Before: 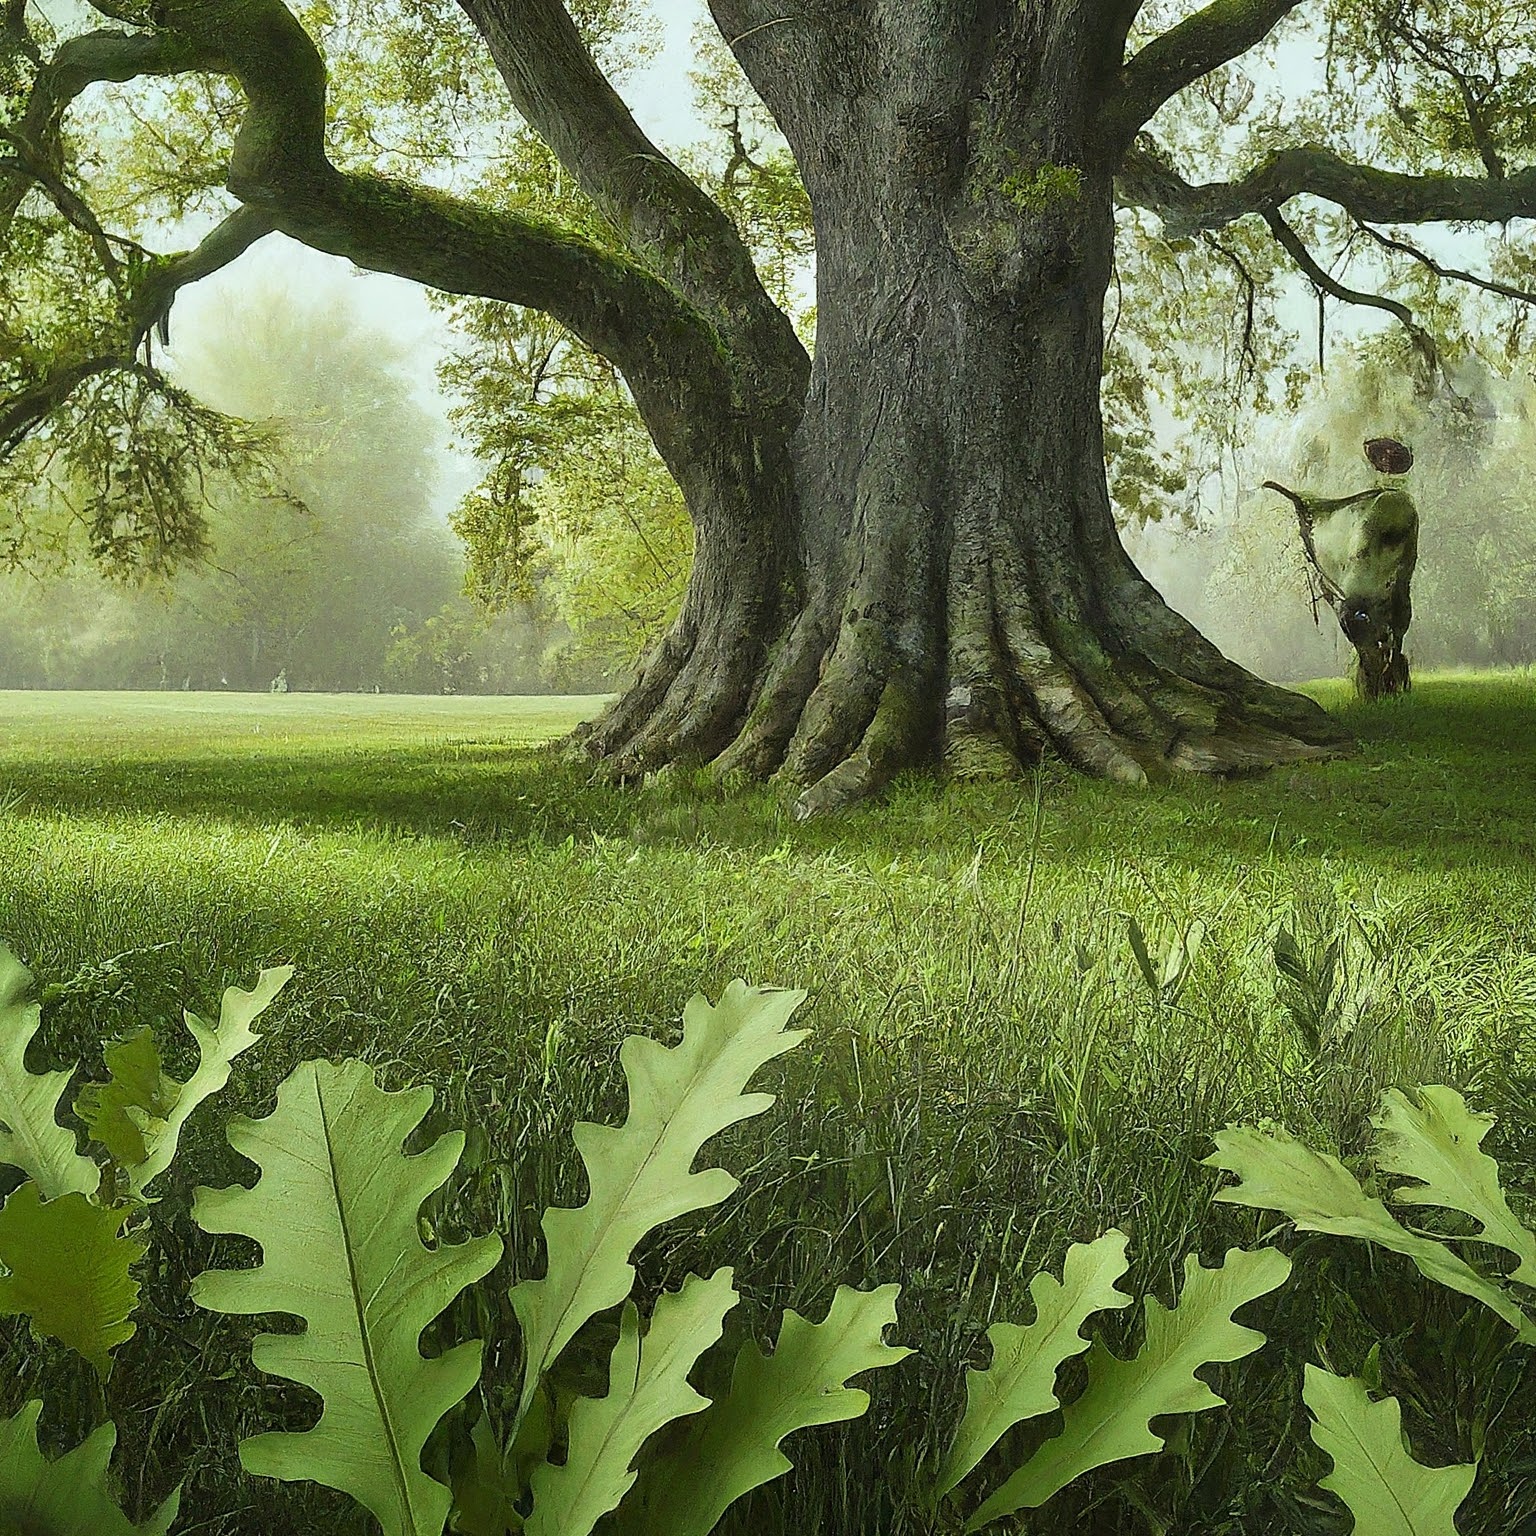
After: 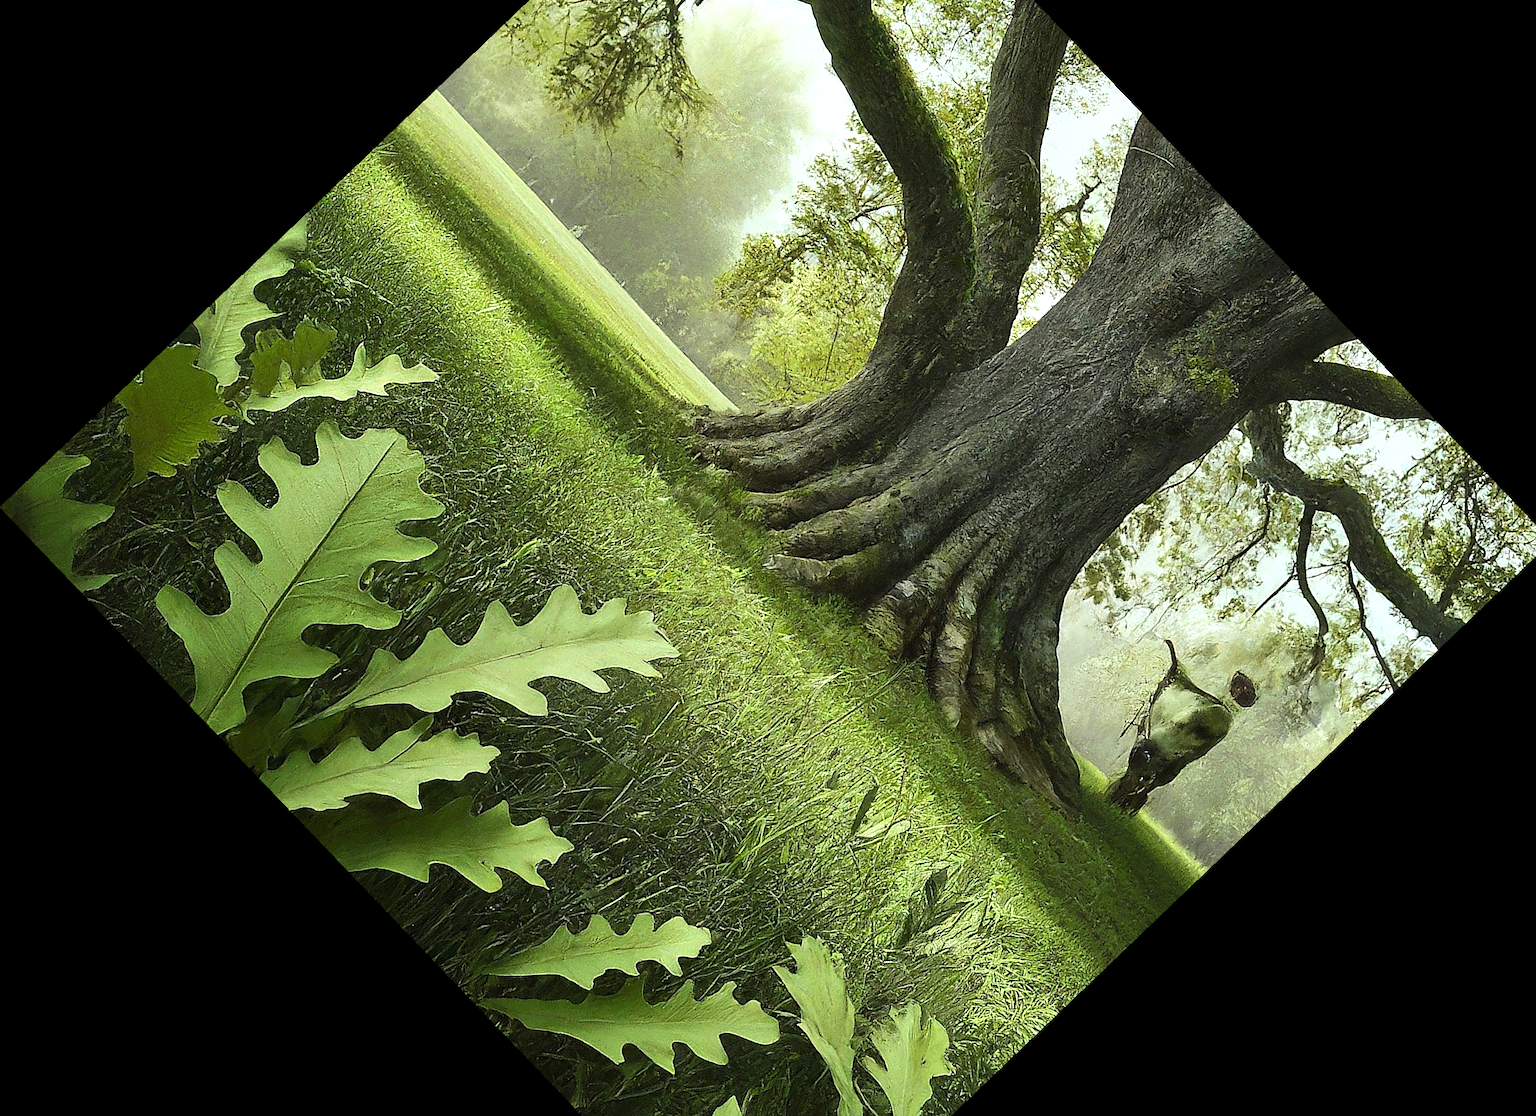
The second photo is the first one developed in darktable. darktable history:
tone equalizer: -8 EV -0.417 EV, -7 EV -0.389 EV, -6 EV -0.333 EV, -5 EV -0.222 EV, -3 EV 0.222 EV, -2 EV 0.333 EV, -1 EV 0.389 EV, +0 EV 0.417 EV, edges refinement/feathering 500, mask exposure compensation -1.57 EV, preserve details no
shadows and highlights: shadows 4.1, highlights -17.6, soften with gaussian
crop and rotate: angle -46.26°, top 16.234%, right 0.912%, bottom 11.704%
